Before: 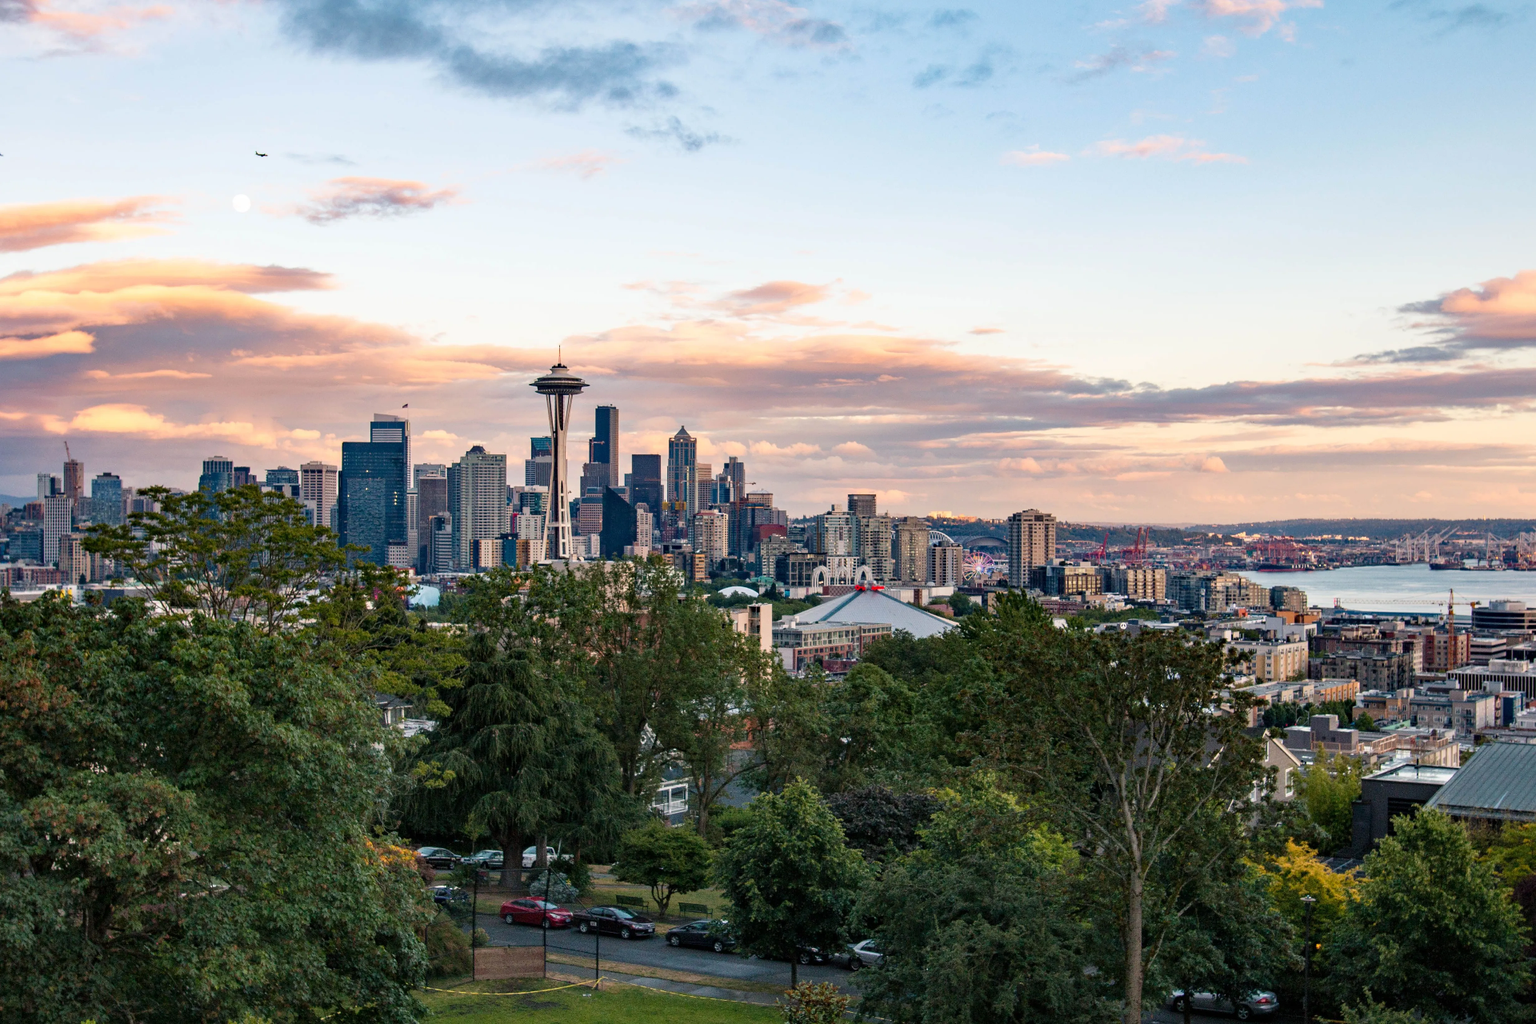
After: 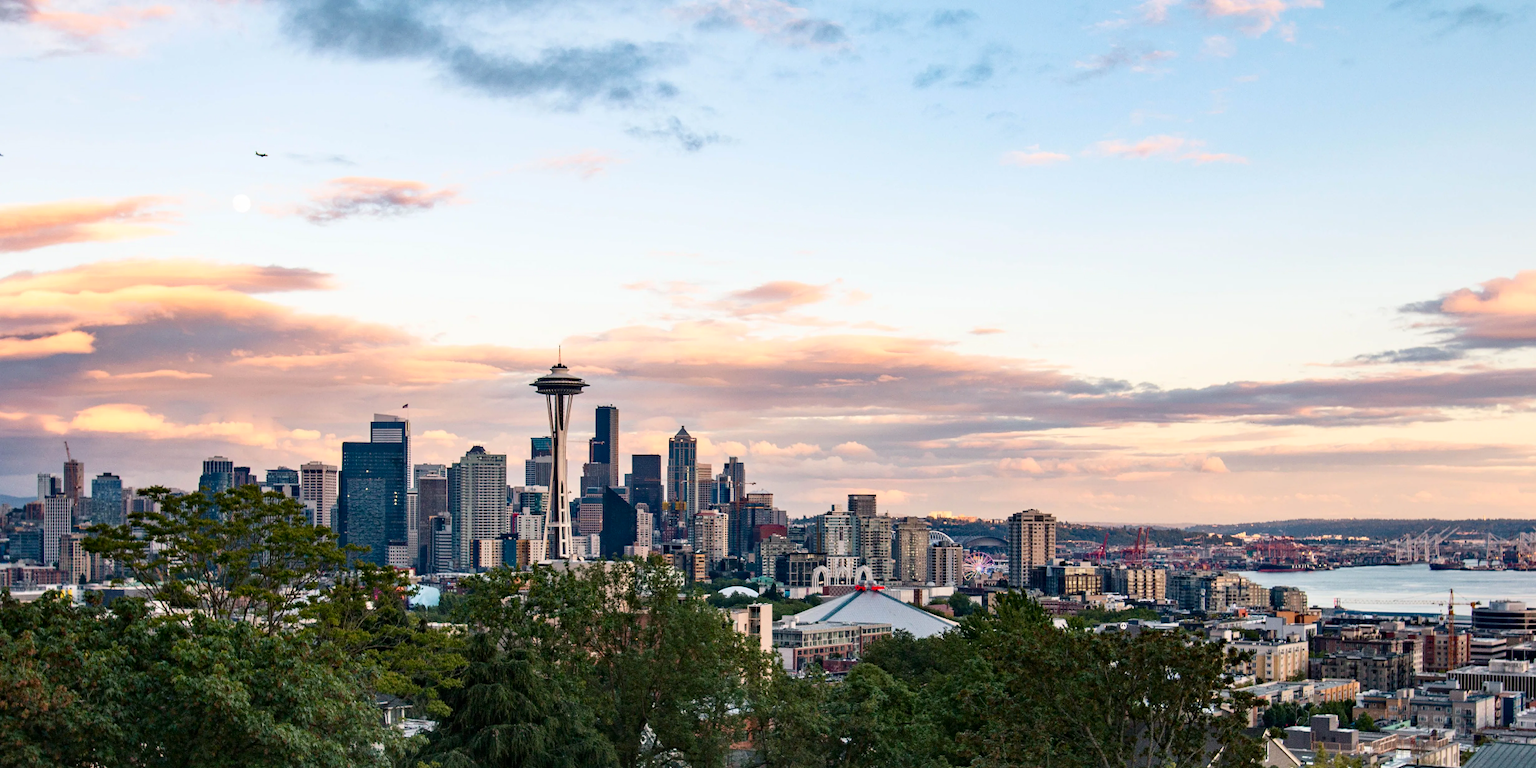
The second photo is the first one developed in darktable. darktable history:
crop: bottom 24.904%
contrast brightness saturation: contrast 0.143
